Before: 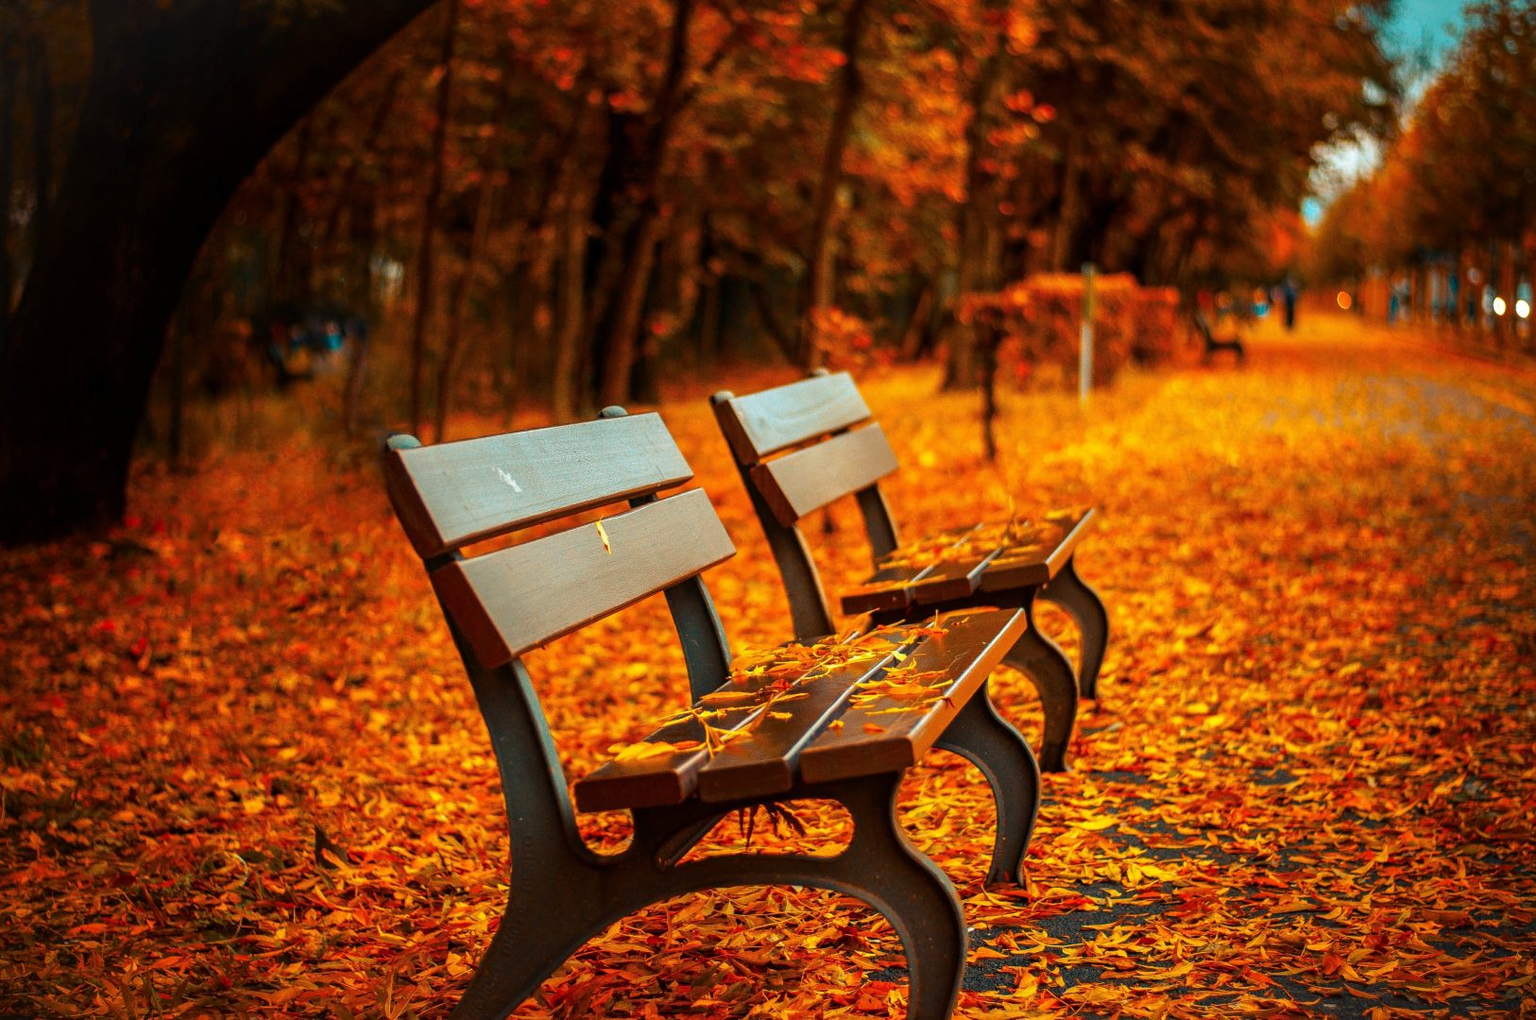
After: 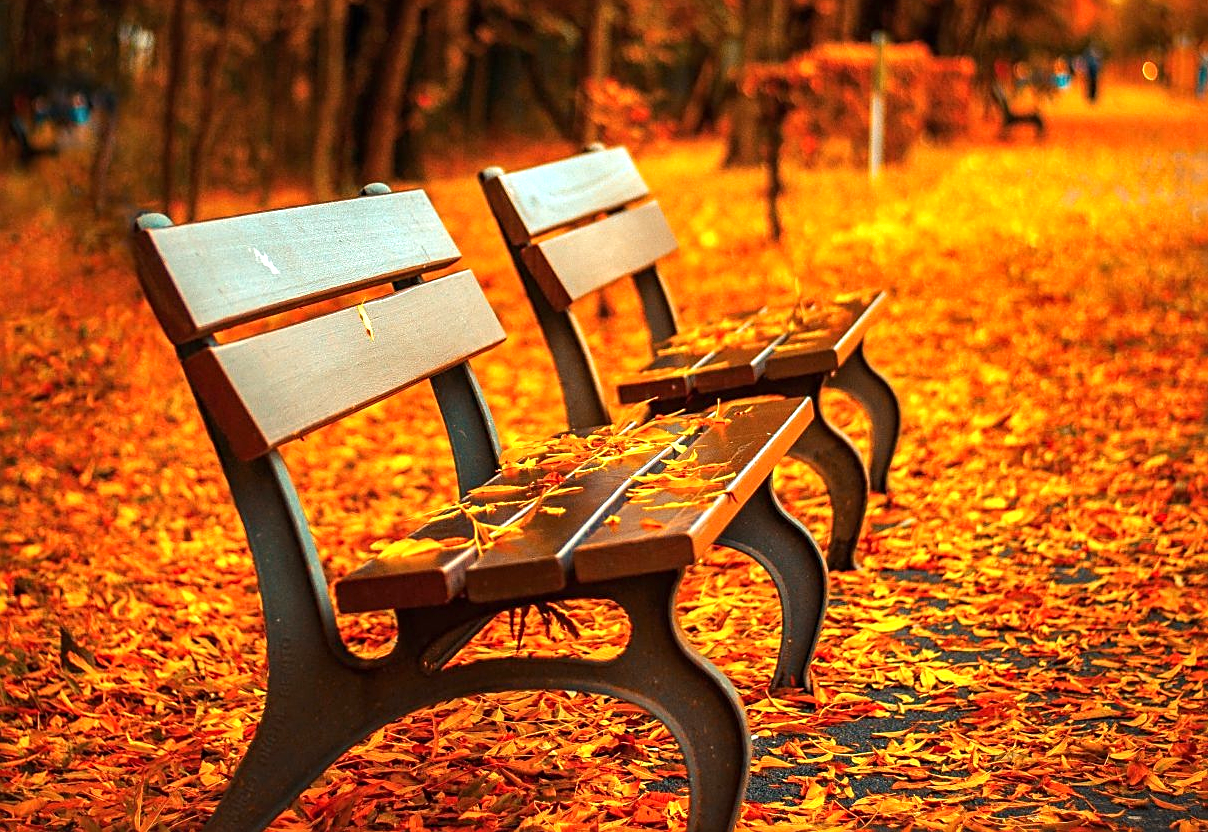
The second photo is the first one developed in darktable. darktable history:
shadows and highlights: shadows 20.87, highlights -36.73, soften with gaussian
crop: left 16.847%, top 22.914%, right 8.803%
sharpen: on, module defaults
exposure: black level correction 0, exposure 0.696 EV, compensate highlight preservation false
tone equalizer: on, module defaults
